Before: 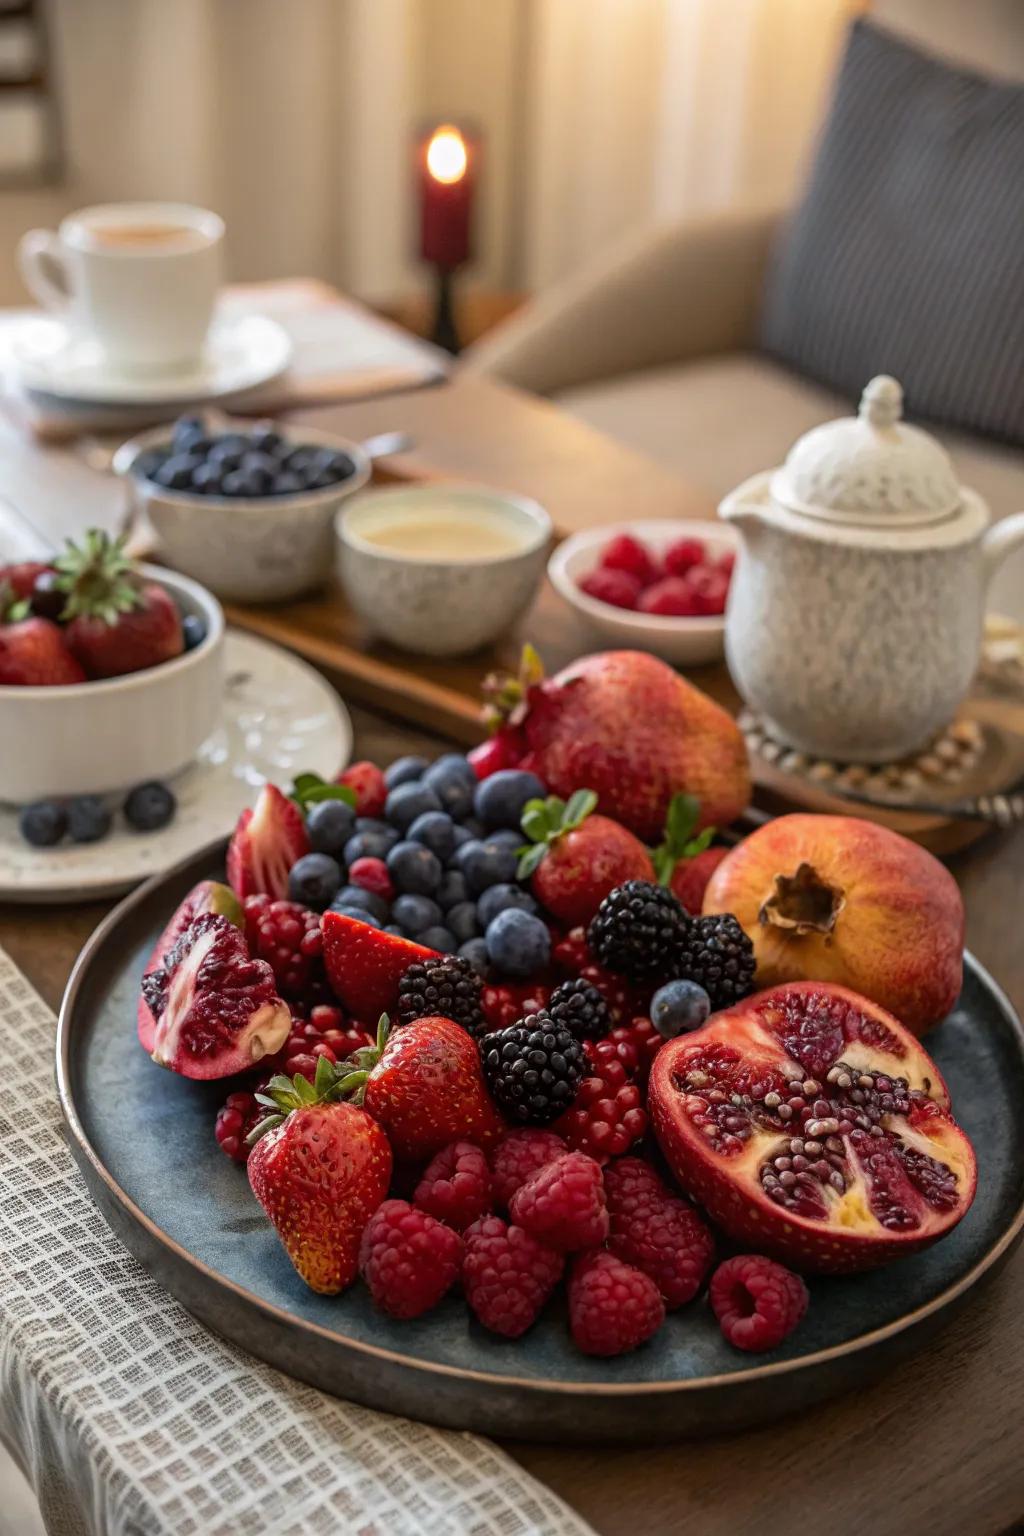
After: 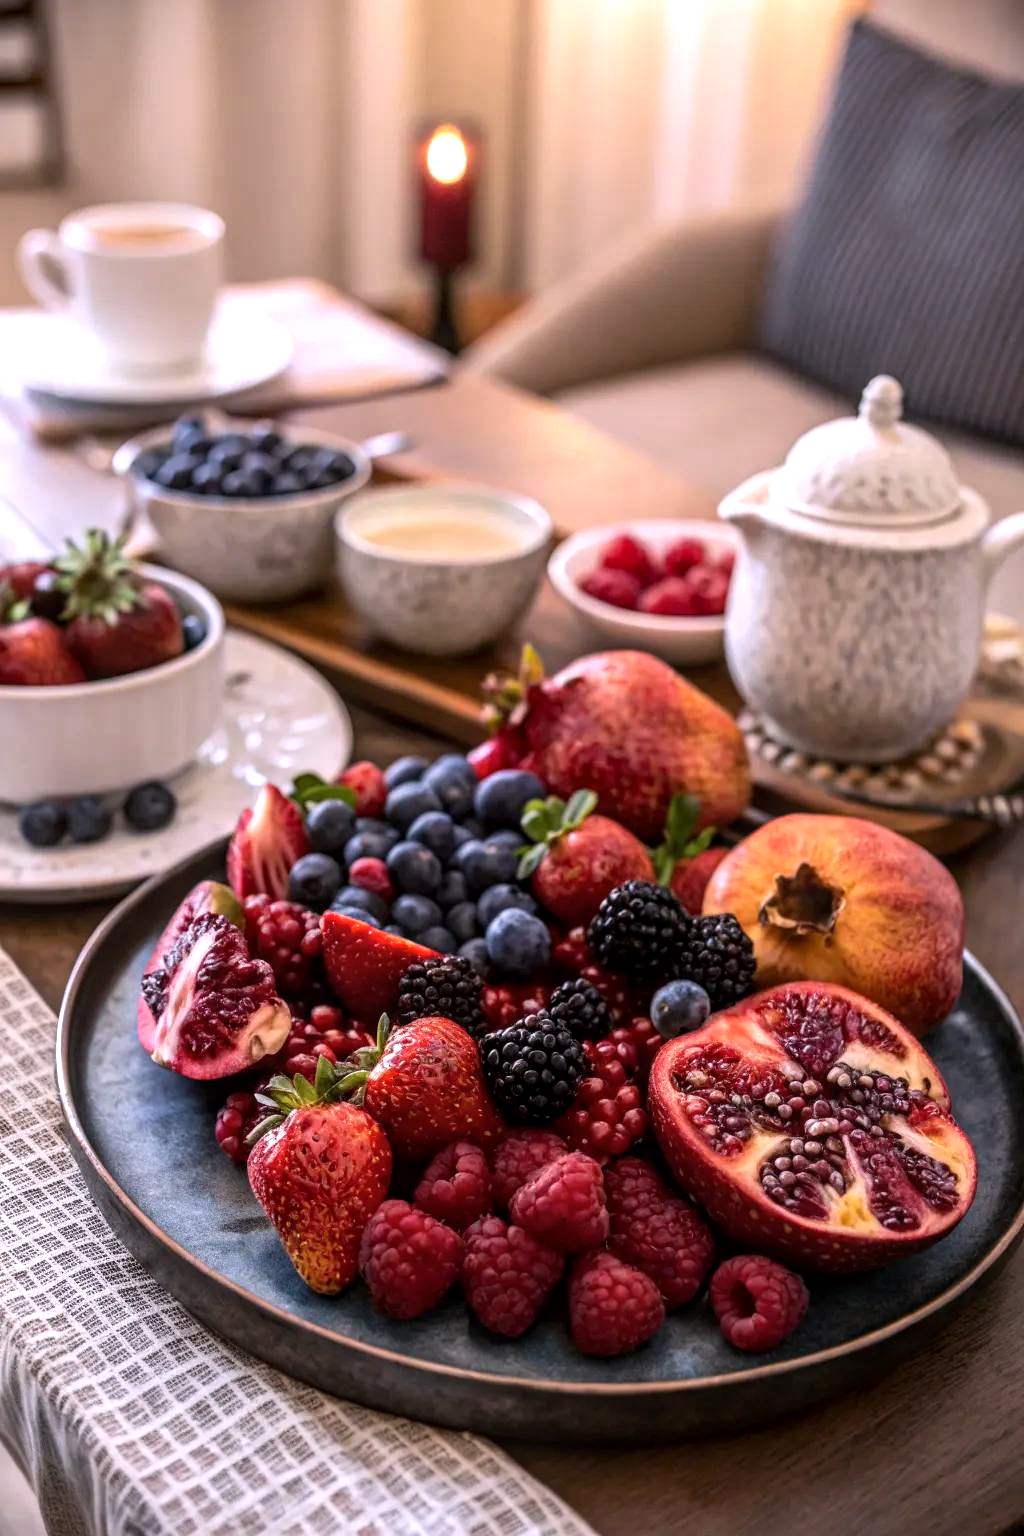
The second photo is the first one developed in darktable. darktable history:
local contrast: on, module defaults
tone equalizer: -8 EV -0.417 EV, -7 EV -0.389 EV, -6 EV -0.333 EV, -5 EV -0.222 EV, -3 EV 0.222 EV, -2 EV 0.333 EV, -1 EV 0.389 EV, +0 EV 0.417 EV, edges refinement/feathering 500, mask exposure compensation -1.57 EV, preserve details no
white balance: red 1.066, blue 1.119
